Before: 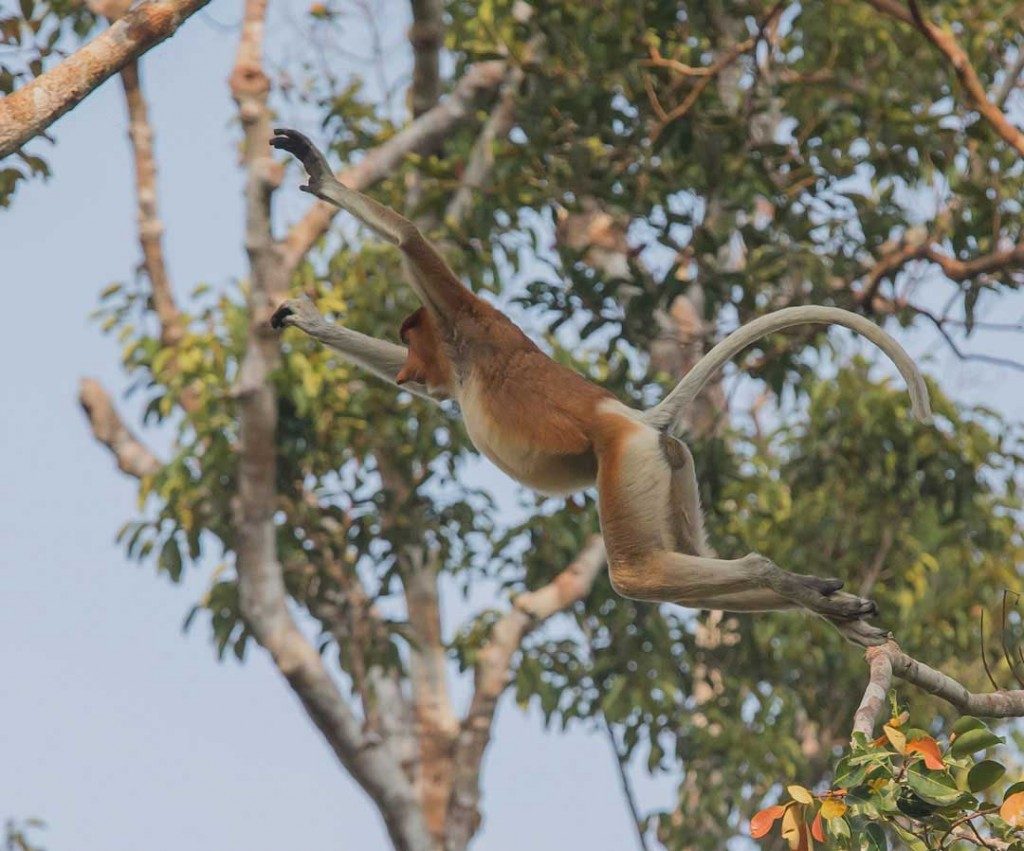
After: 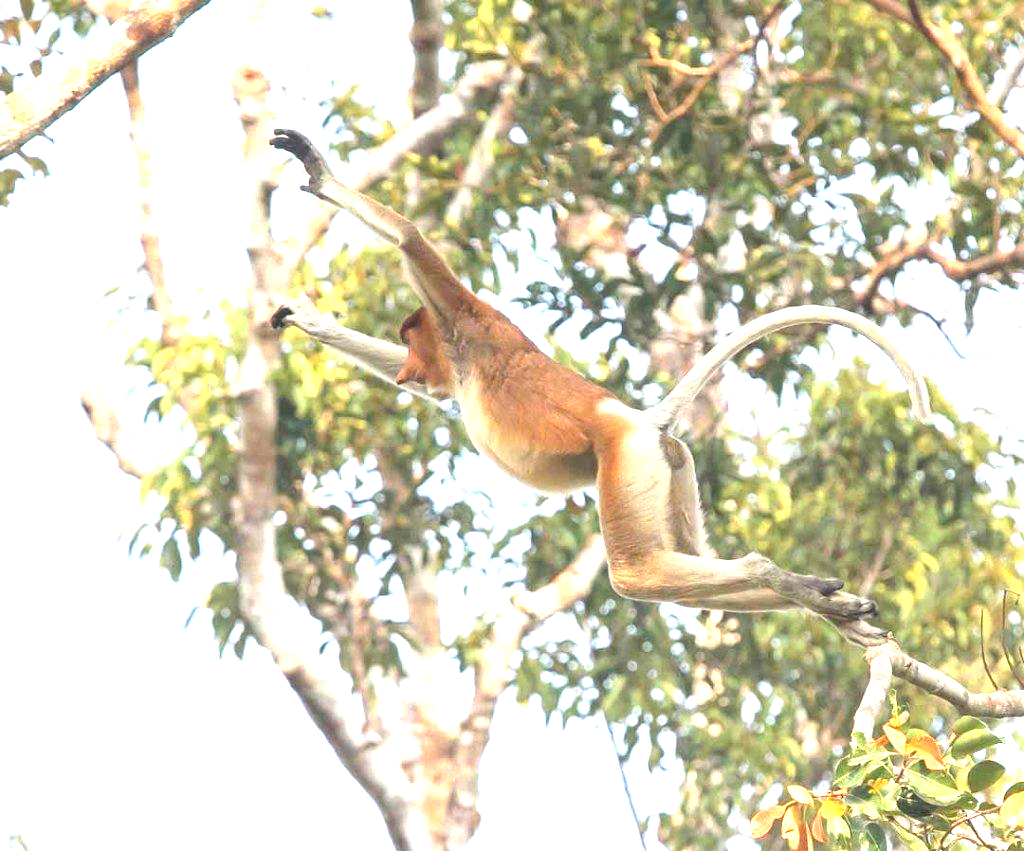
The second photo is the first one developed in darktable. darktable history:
exposure: exposure 2.042 EV, compensate highlight preservation false
